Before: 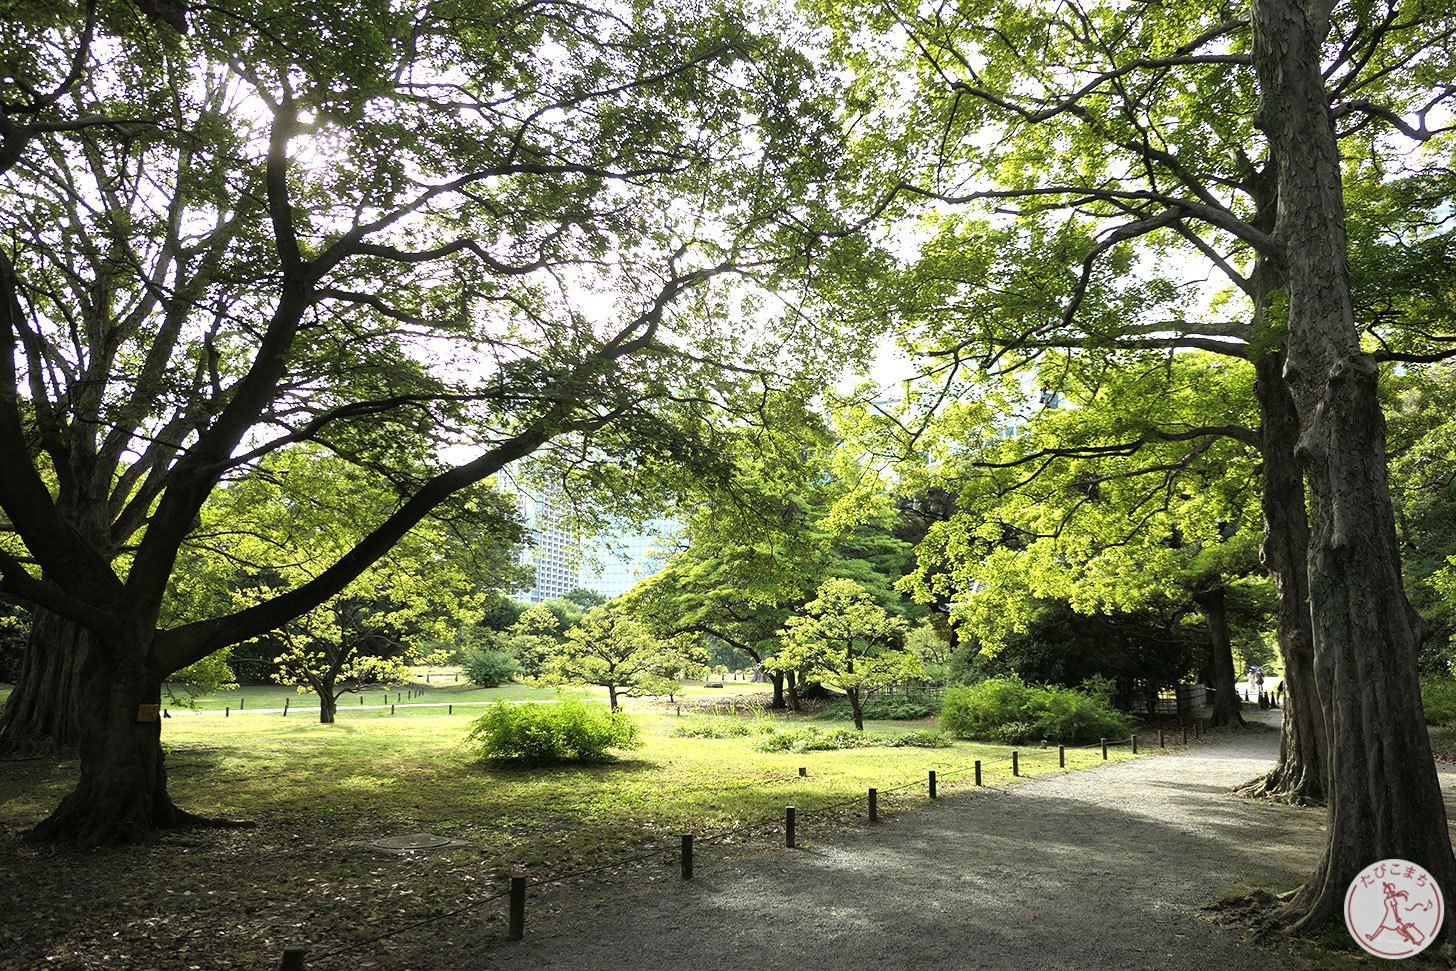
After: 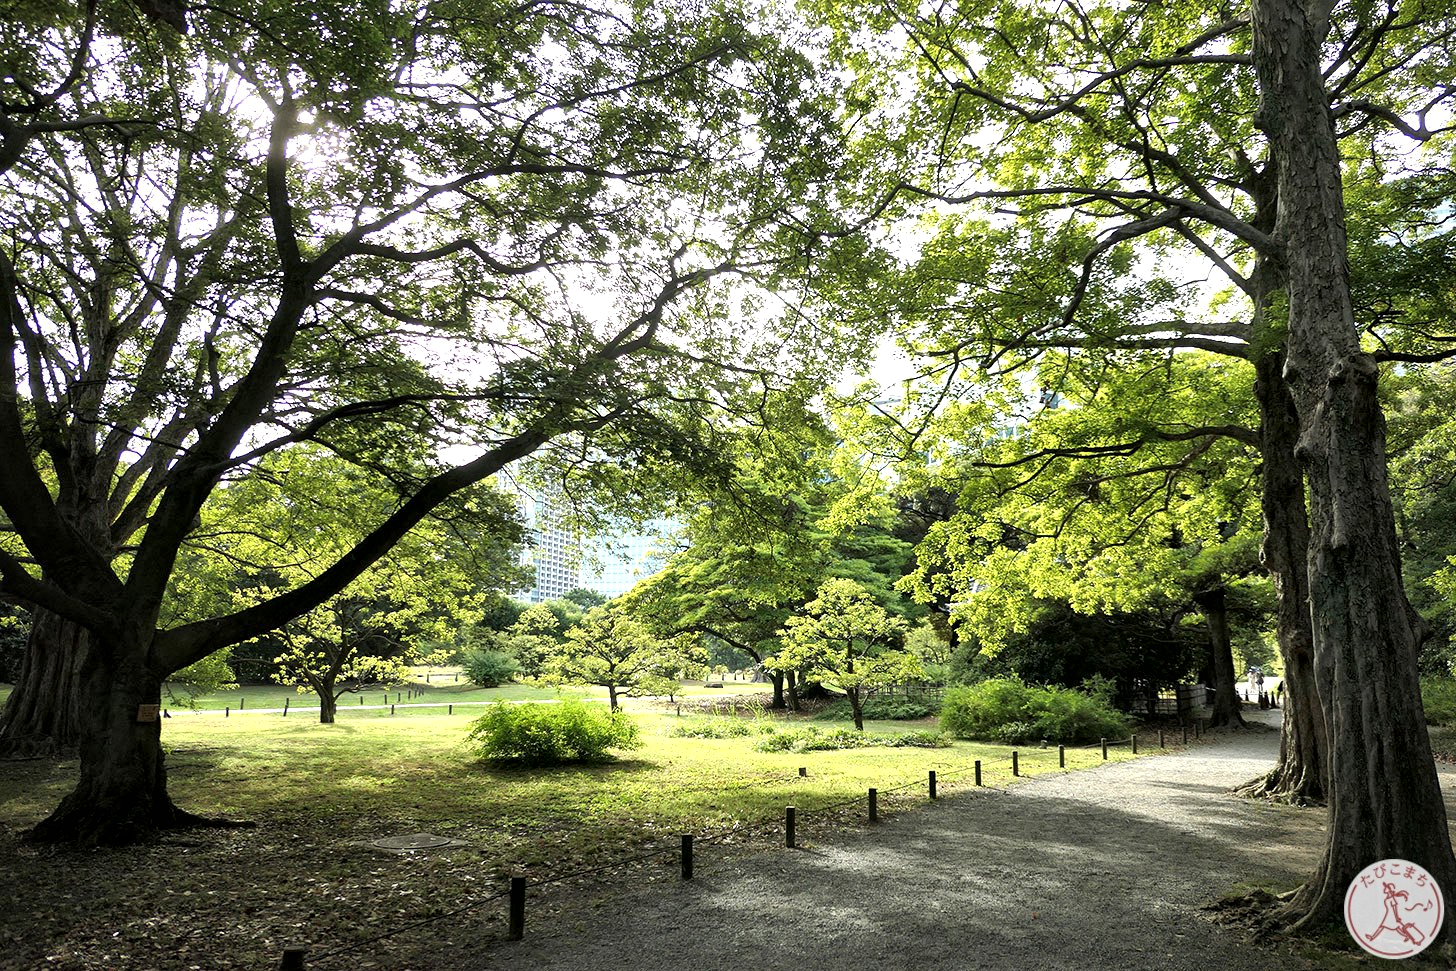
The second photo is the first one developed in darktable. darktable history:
local contrast: mode bilateral grid, contrast 21, coarseness 50, detail 162%, midtone range 0.2
